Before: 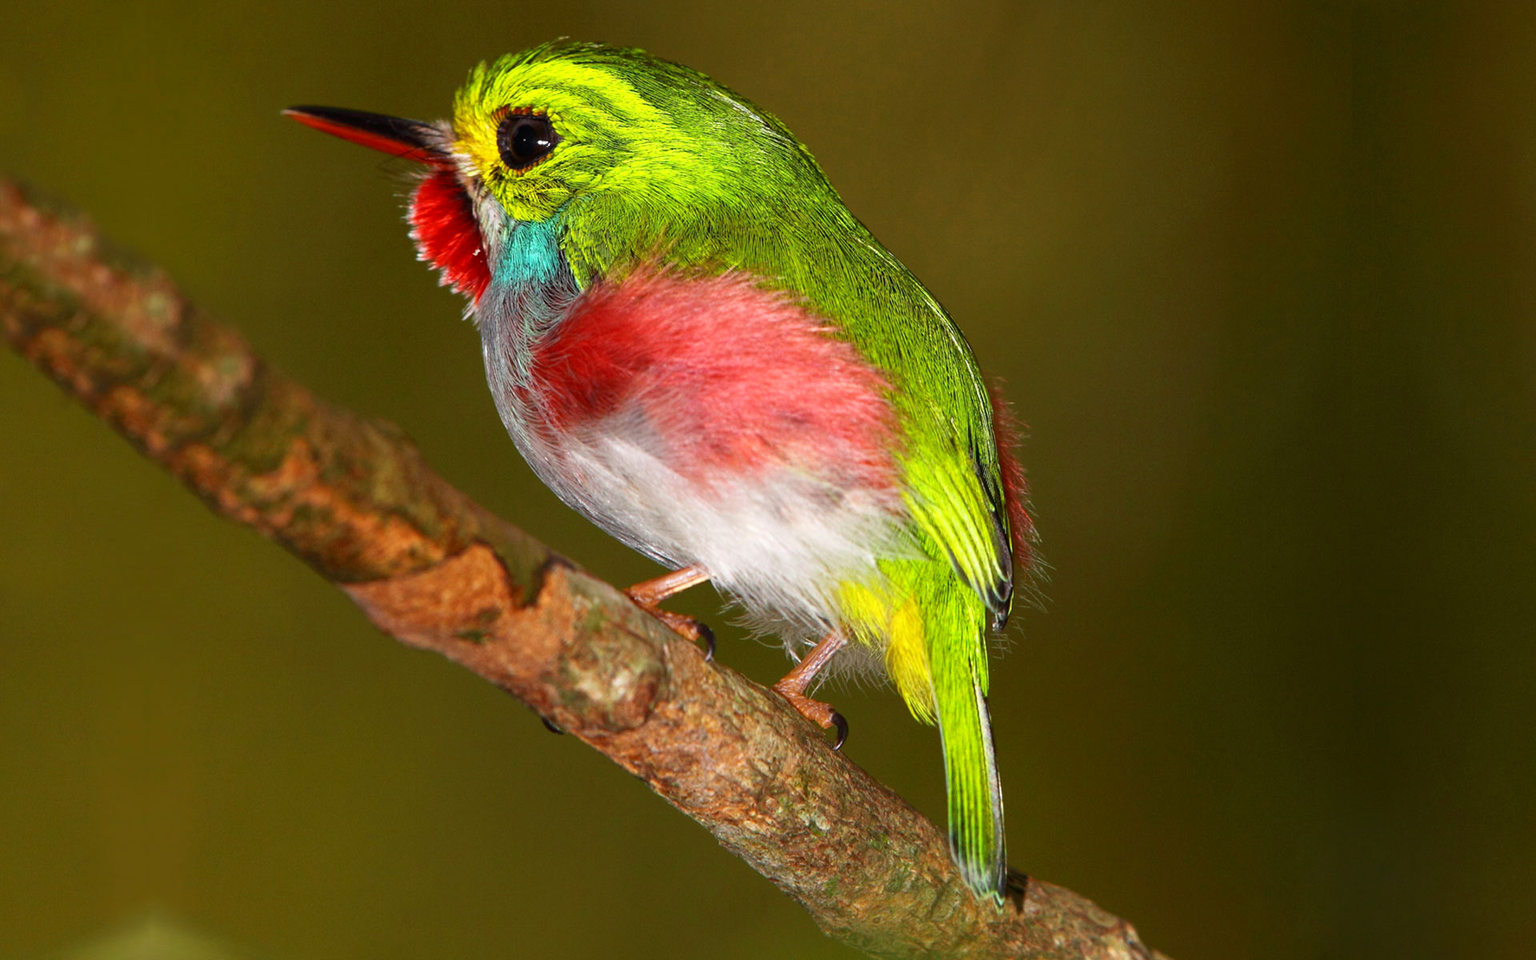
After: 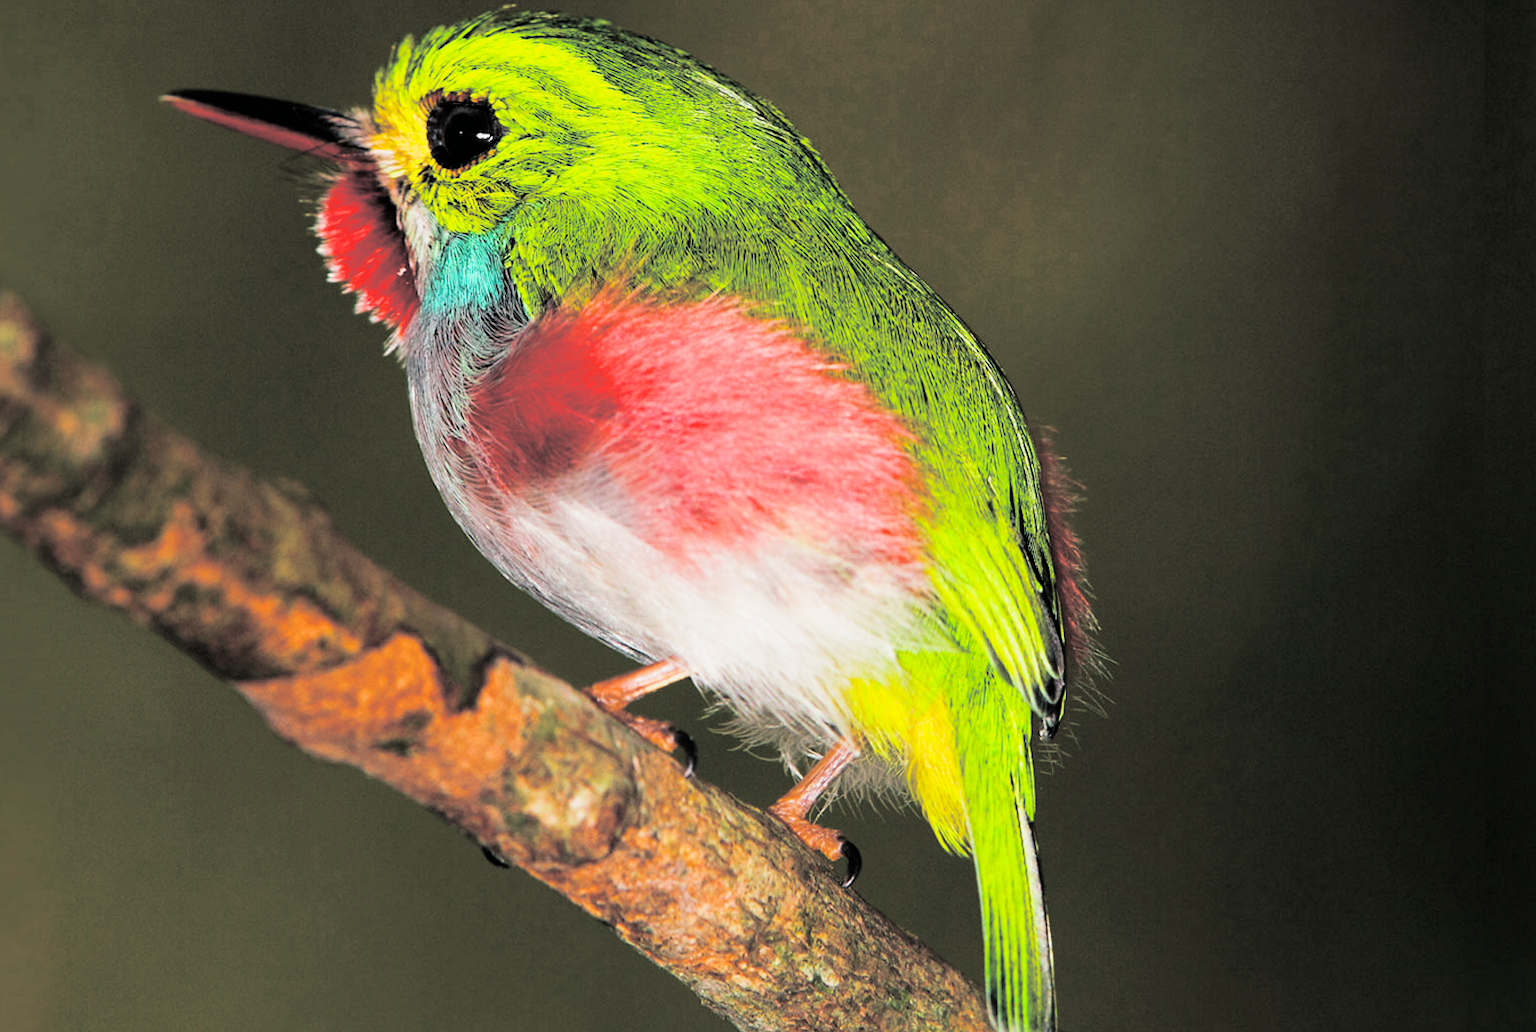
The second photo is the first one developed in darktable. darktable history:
filmic rgb: black relative exposure -5 EV, hardness 2.88, contrast 1.3, highlights saturation mix -10%
exposure: black level correction 0, exposure 0.7 EV, compensate highlight preservation false
crop: left 9.929%, top 3.475%, right 9.188%, bottom 9.529%
color balance rgb: perceptual saturation grading › global saturation 10%, global vibrance 10%
split-toning: shadows › hue 201.6°, shadows › saturation 0.16, highlights › hue 50.4°, highlights › saturation 0.2, balance -49.9
